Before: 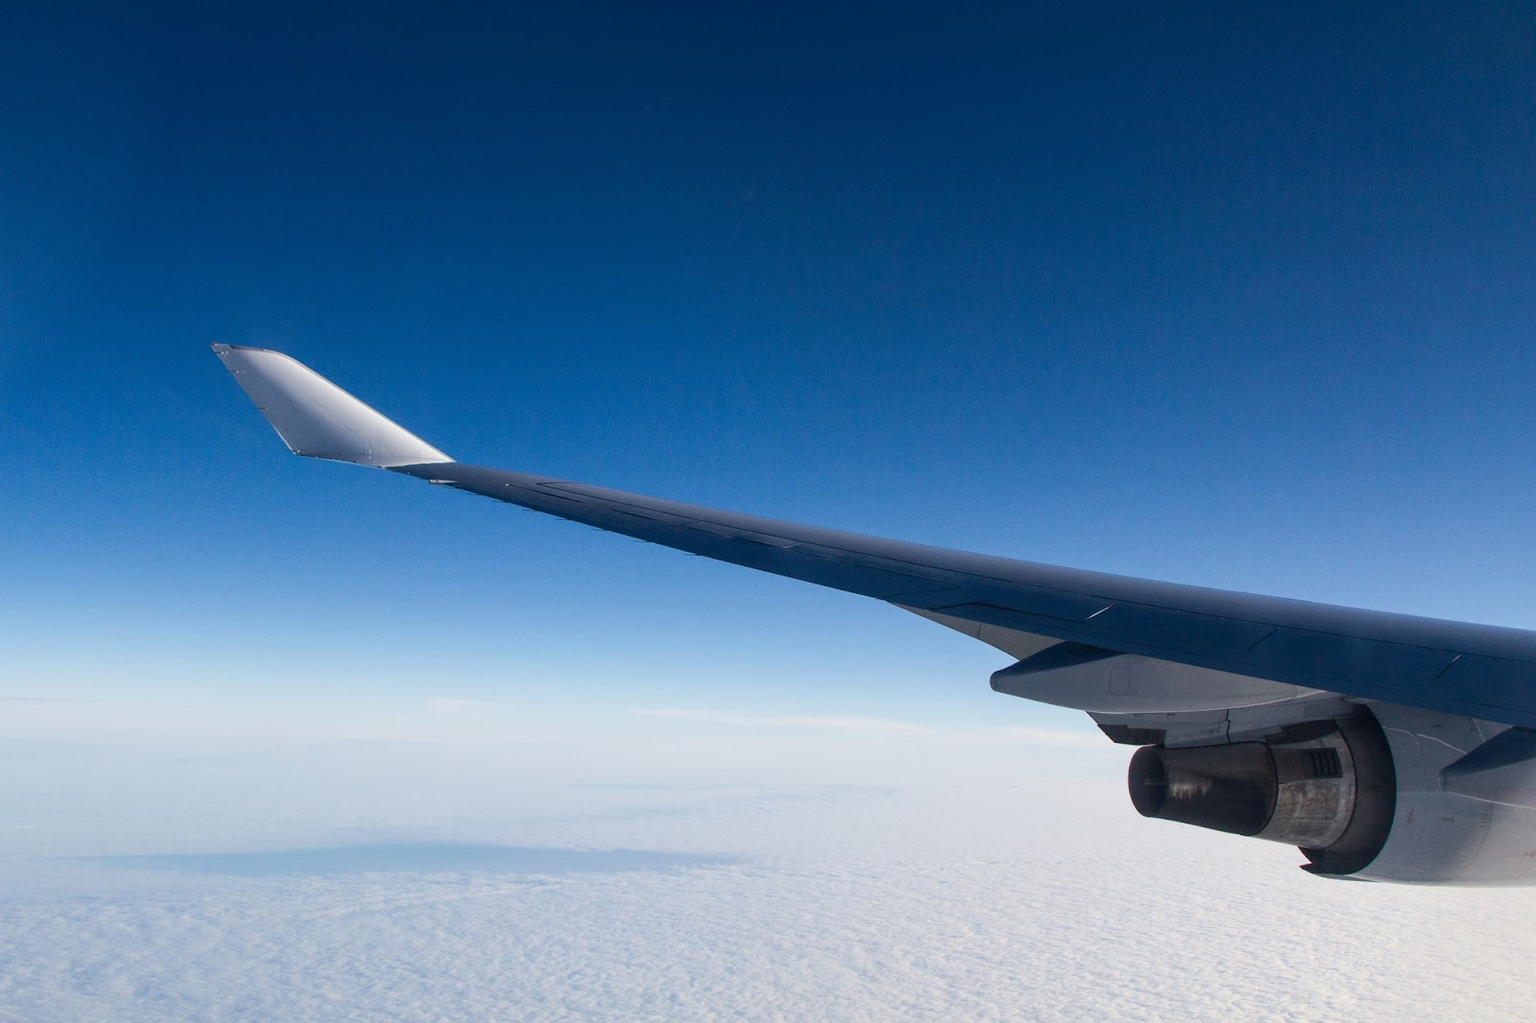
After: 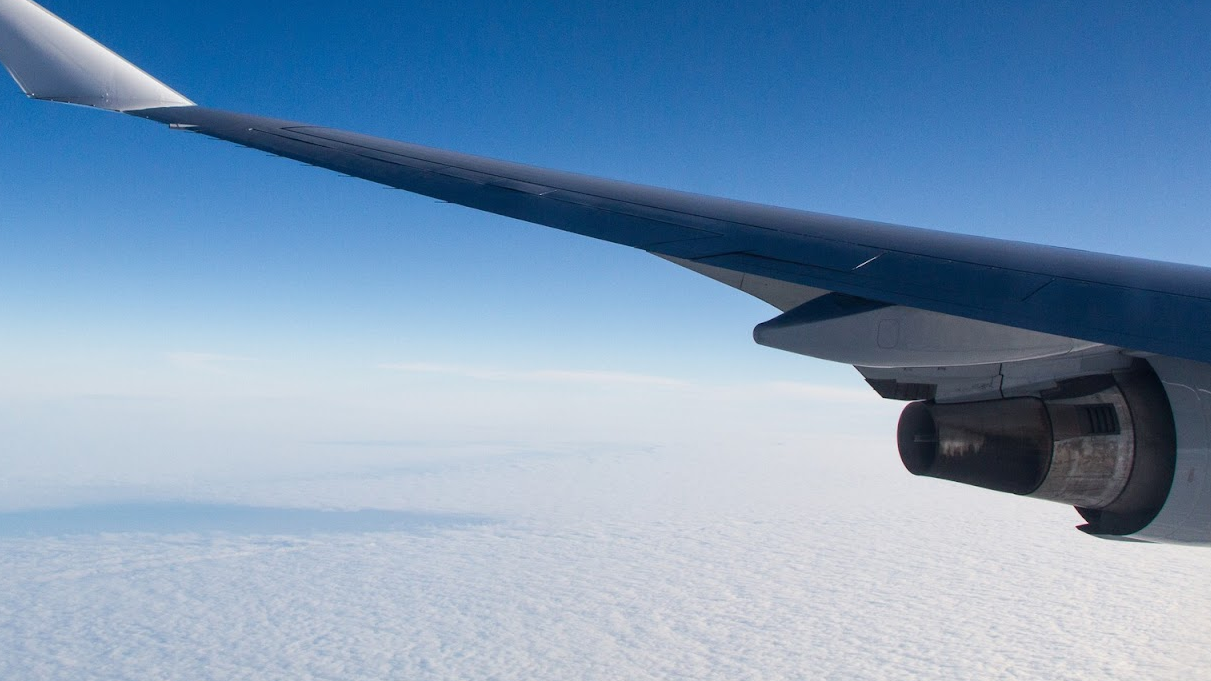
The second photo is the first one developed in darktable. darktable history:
crop and rotate: left 17.395%, top 35.308%, right 6.895%, bottom 0.786%
